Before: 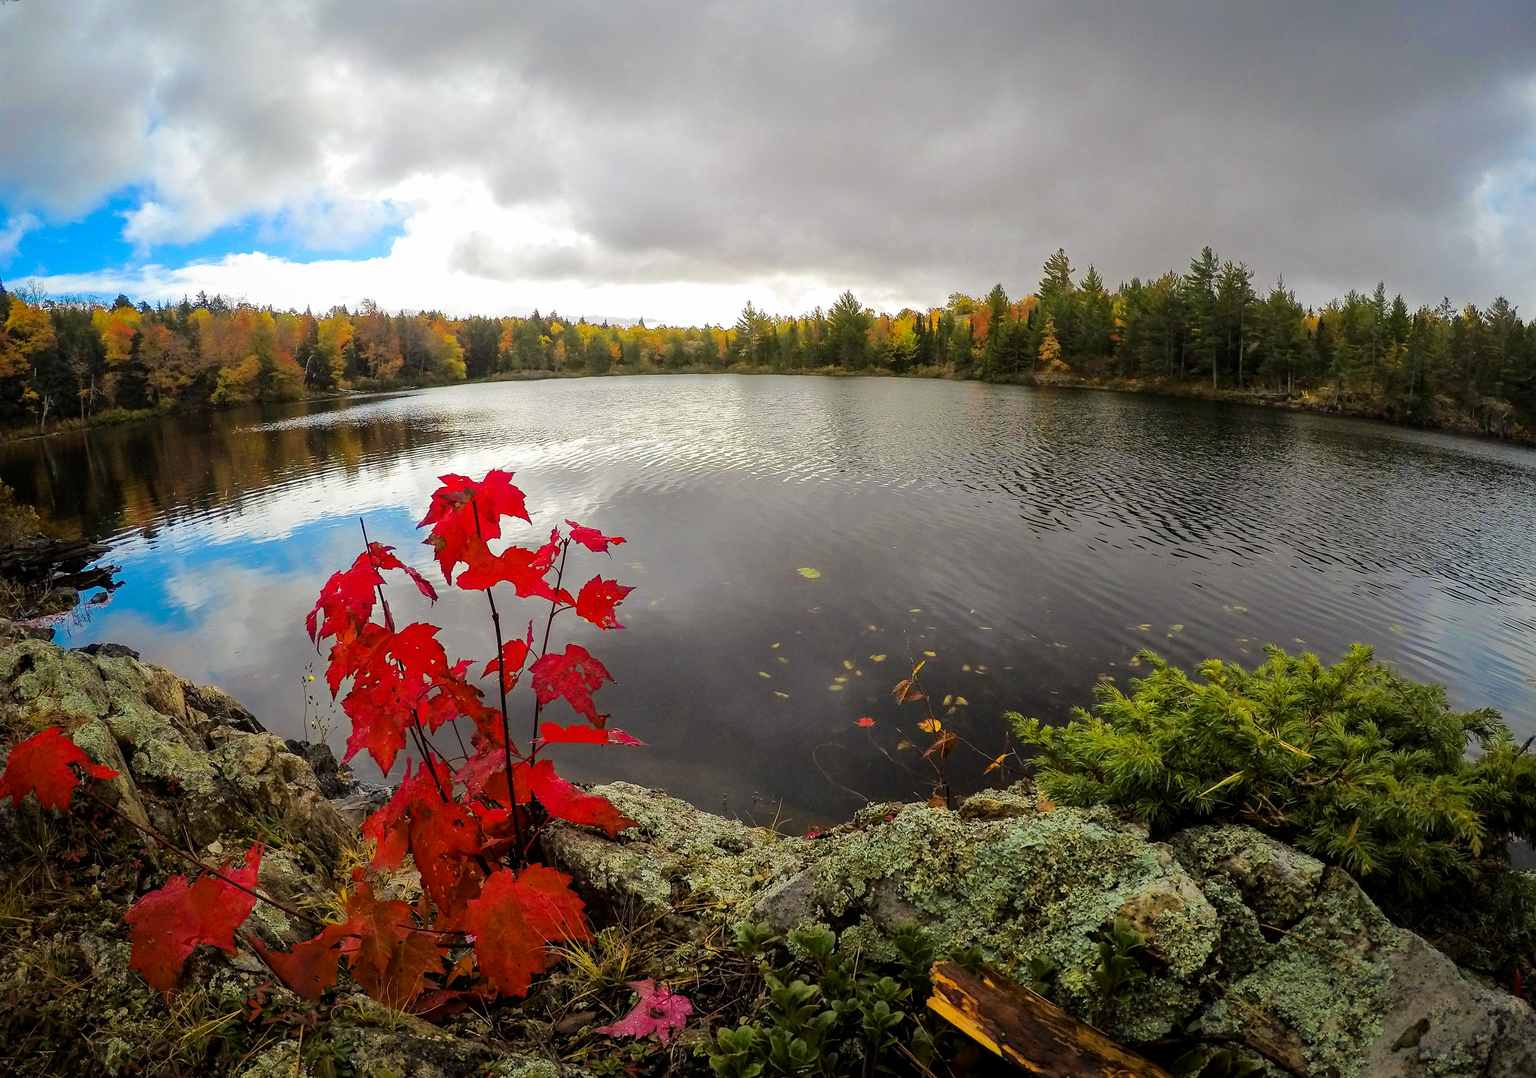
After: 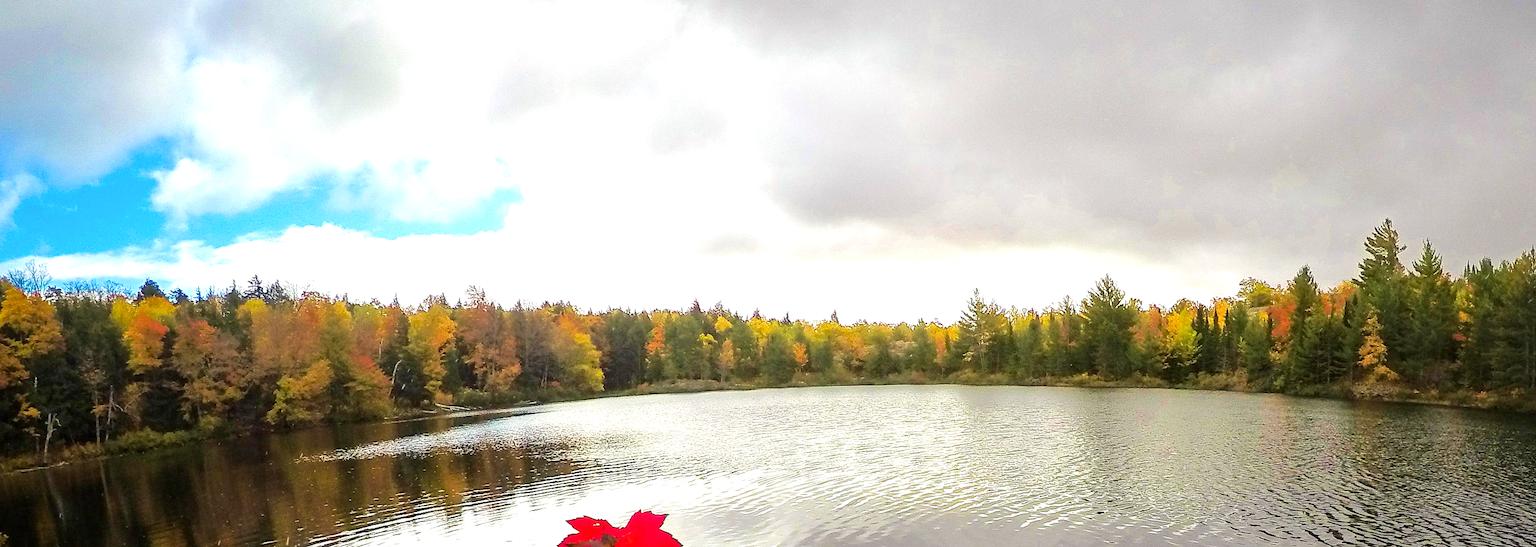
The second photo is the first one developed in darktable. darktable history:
crop: left 0.559%, top 7.646%, right 23.544%, bottom 53.783%
exposure: exposure 0.581 EV, compensate highlight preservation false
velvia: on, module defaults
